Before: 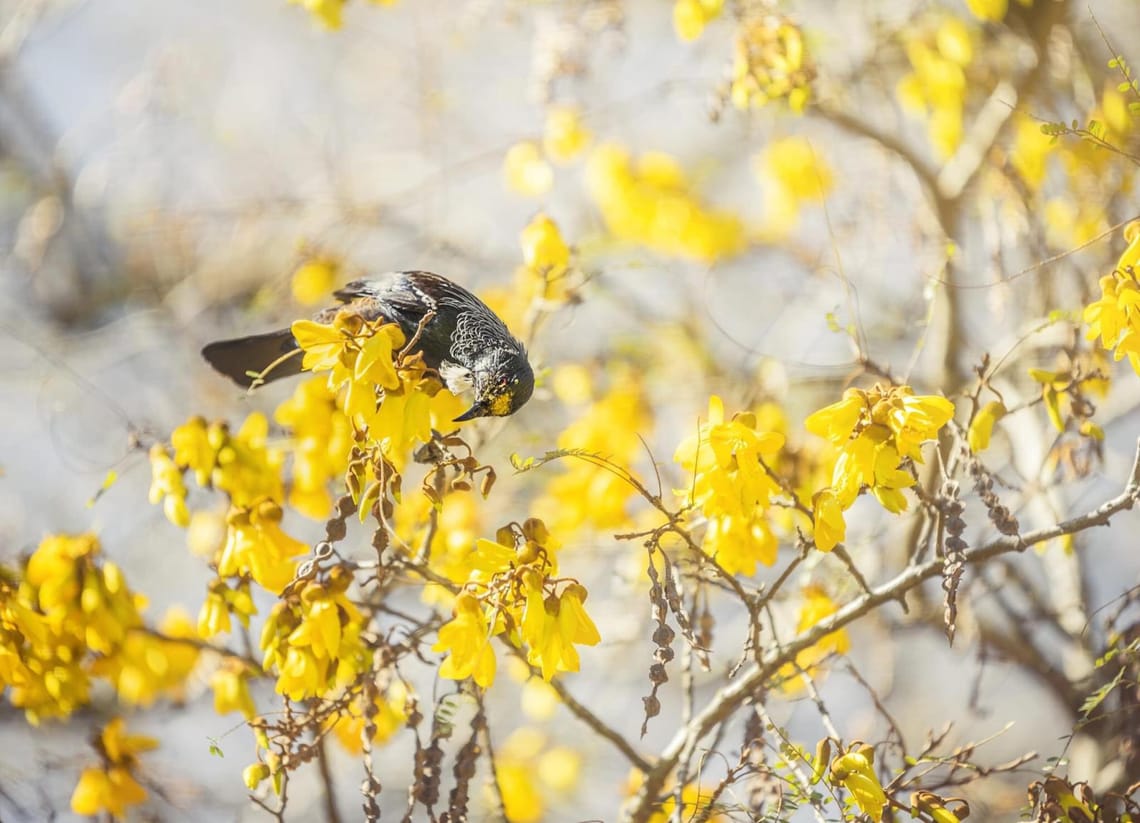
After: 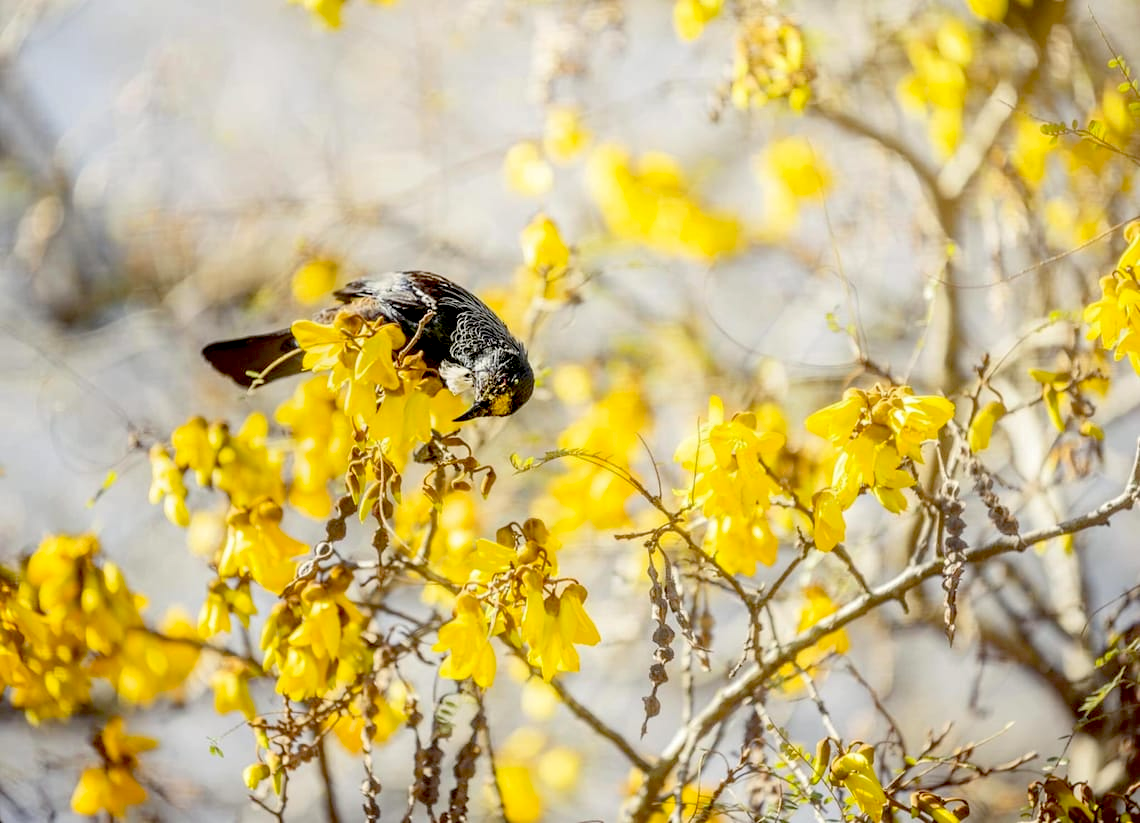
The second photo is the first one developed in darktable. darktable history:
exposure: black level correction 0.047, exposure 0.013 EV, compensate highlight preservation false
